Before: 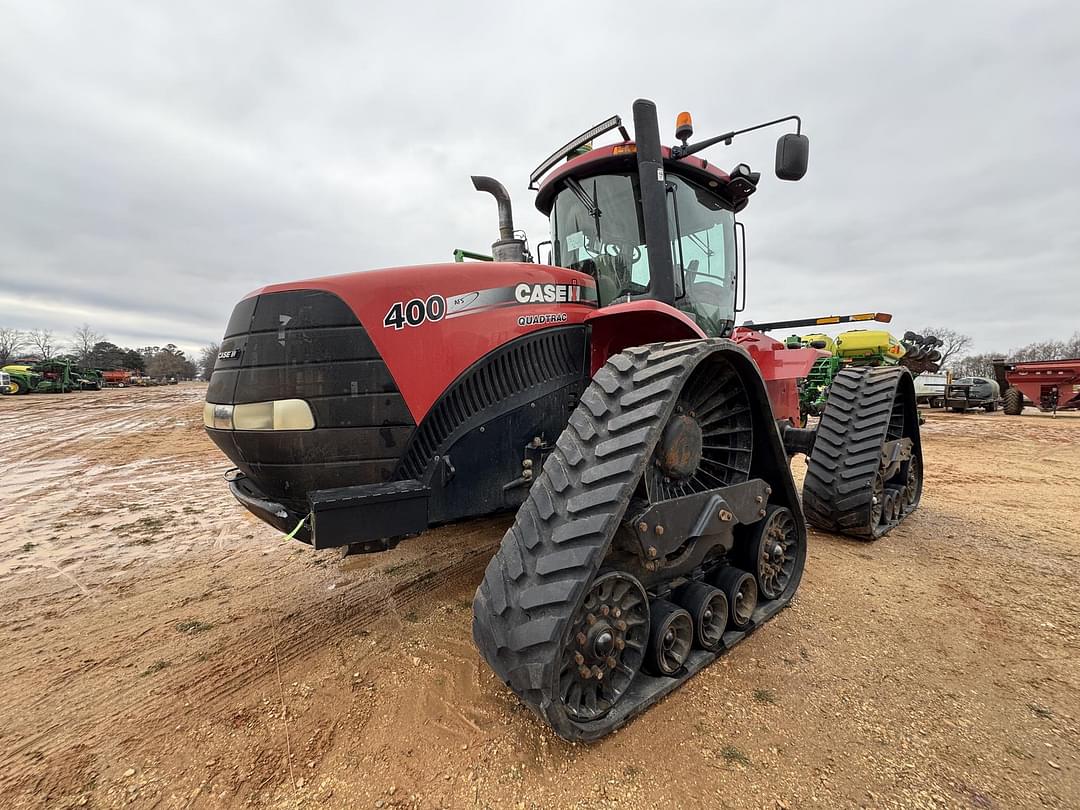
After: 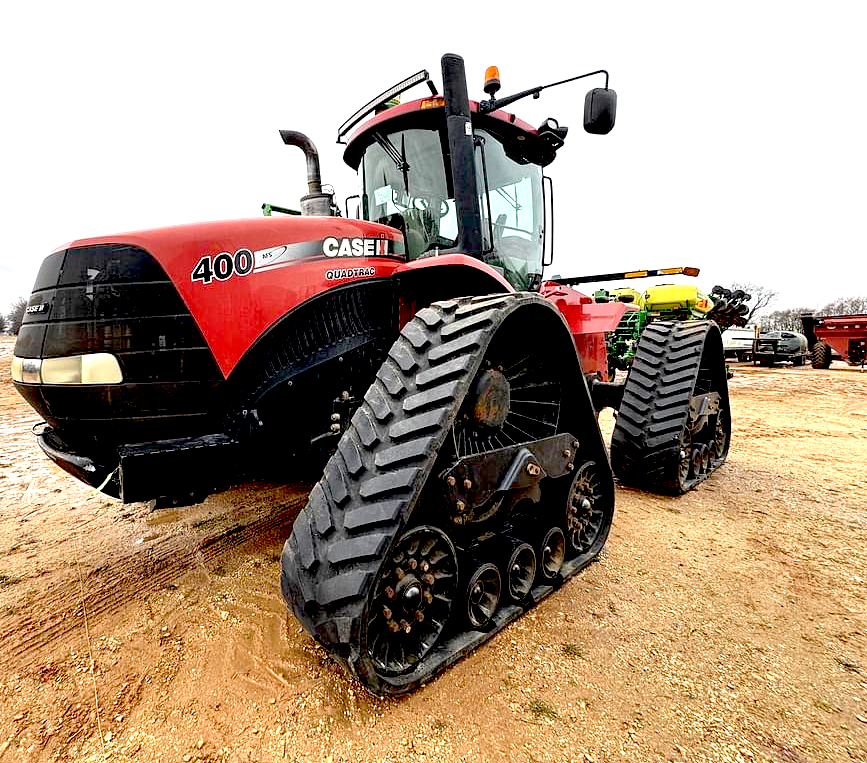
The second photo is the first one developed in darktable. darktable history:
crop and rotate: left 17.959%, top 5.771%, right 1.742%
exposure: black level correction 0.035, exposure 0.9 EV, compensate highlight preservation false
